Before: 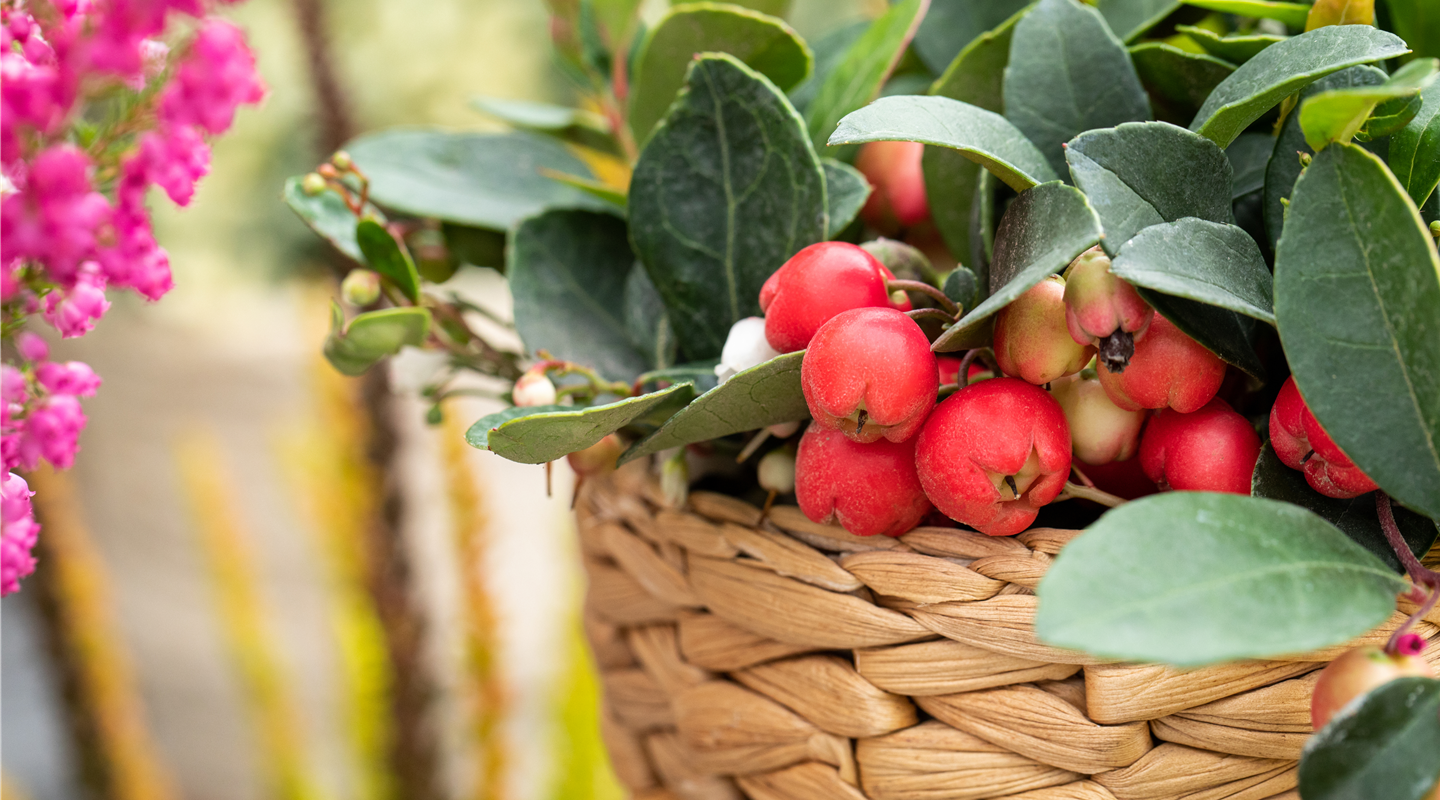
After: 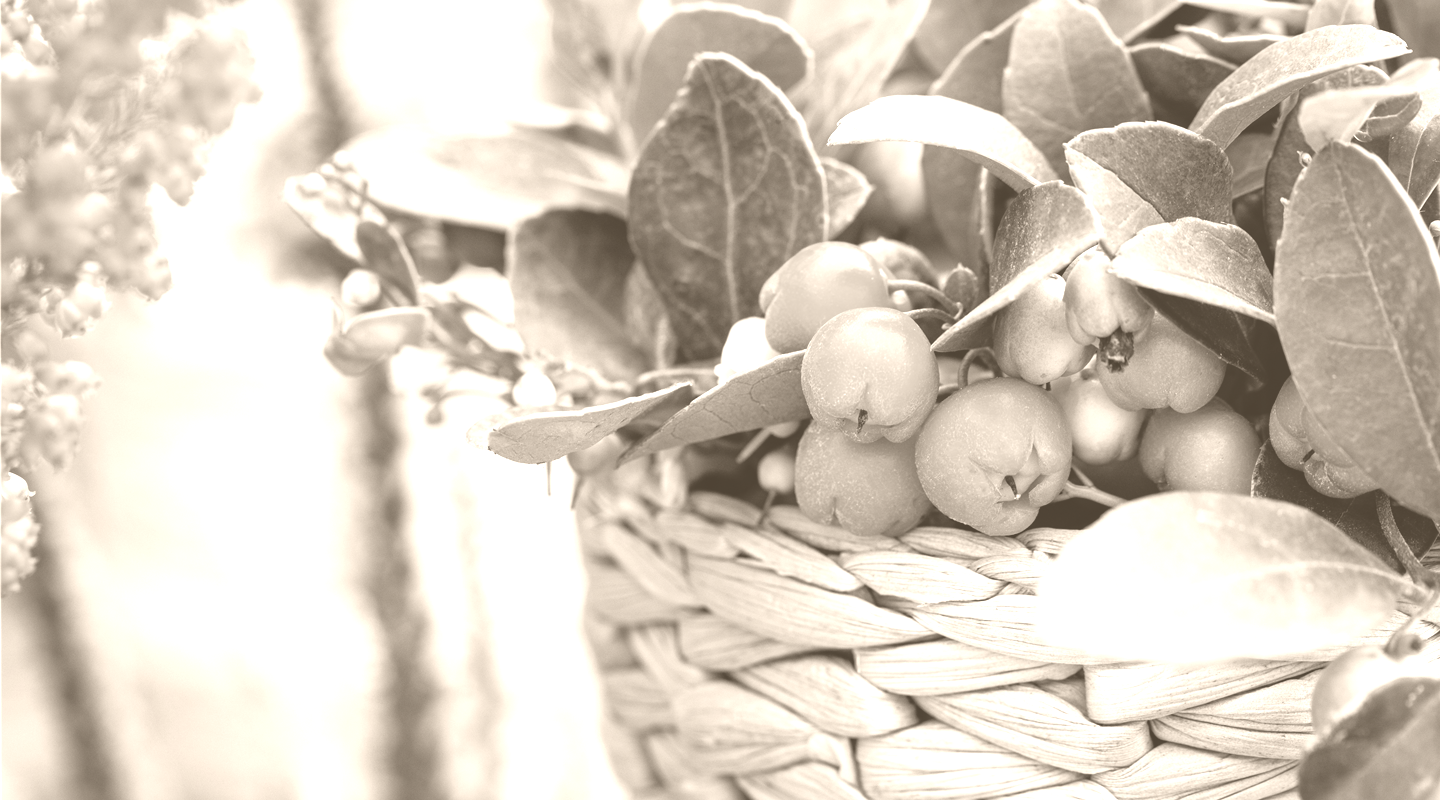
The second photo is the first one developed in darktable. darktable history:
contrast brightness saturation: contrast 0.04, saturation 0.16
colorize: hue 34.49°, saturation 35.33%, source mix 100%, version 1
